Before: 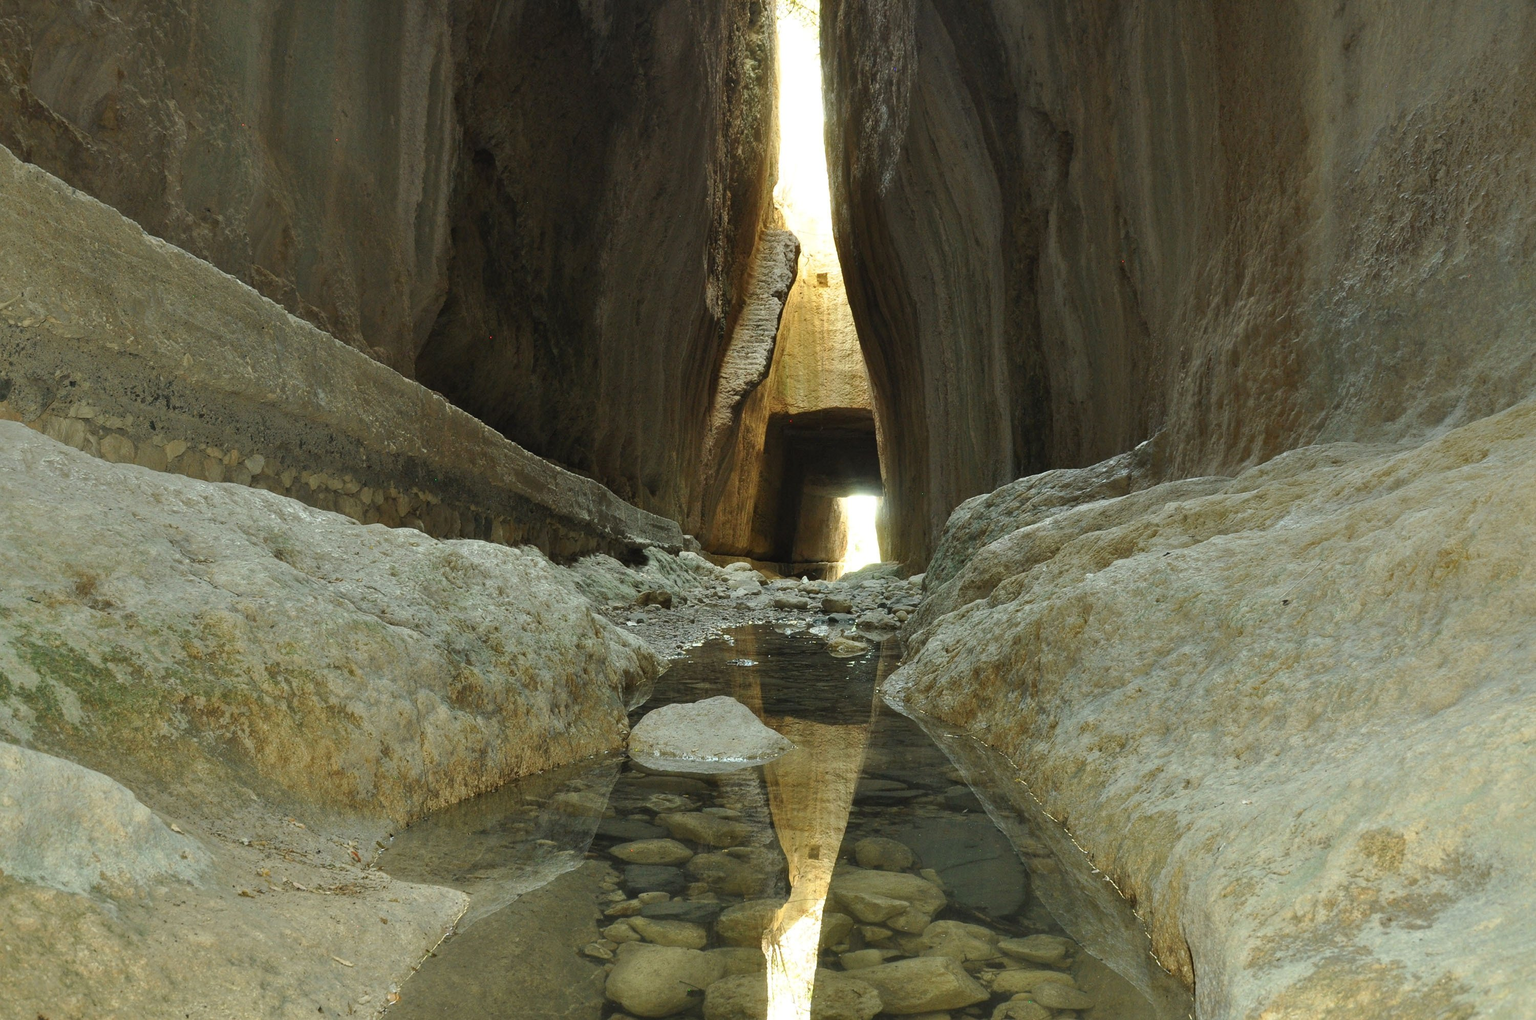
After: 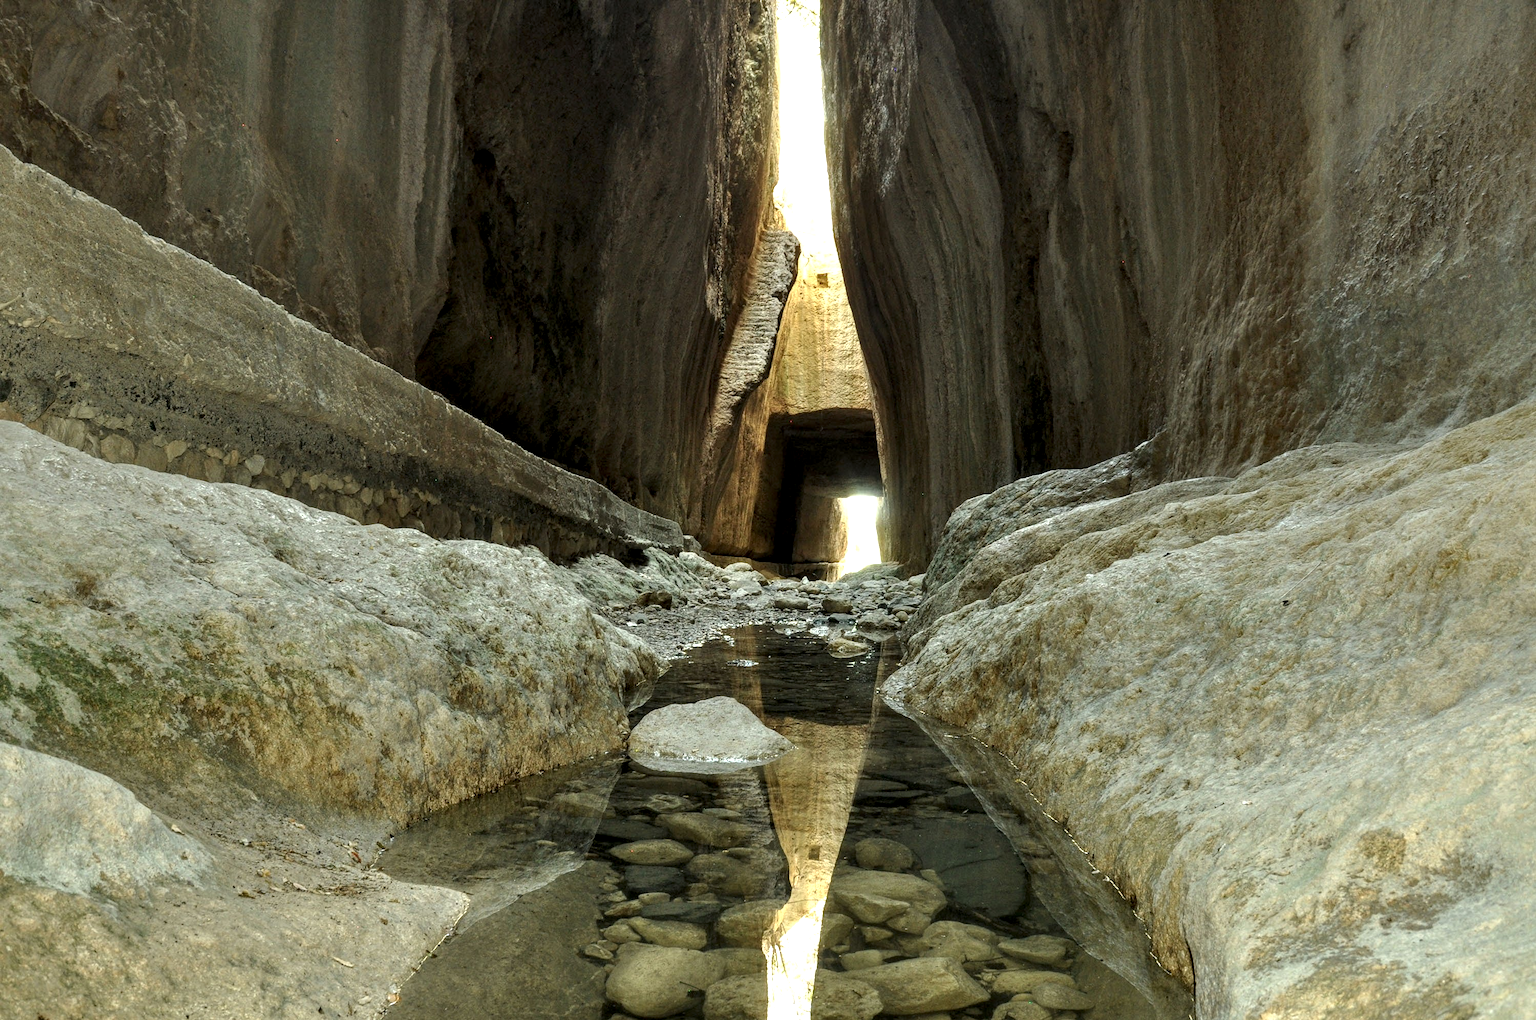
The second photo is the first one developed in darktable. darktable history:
local contrast: highlights 64%, shadows 54%, detail 169%, midtone range 0.513
